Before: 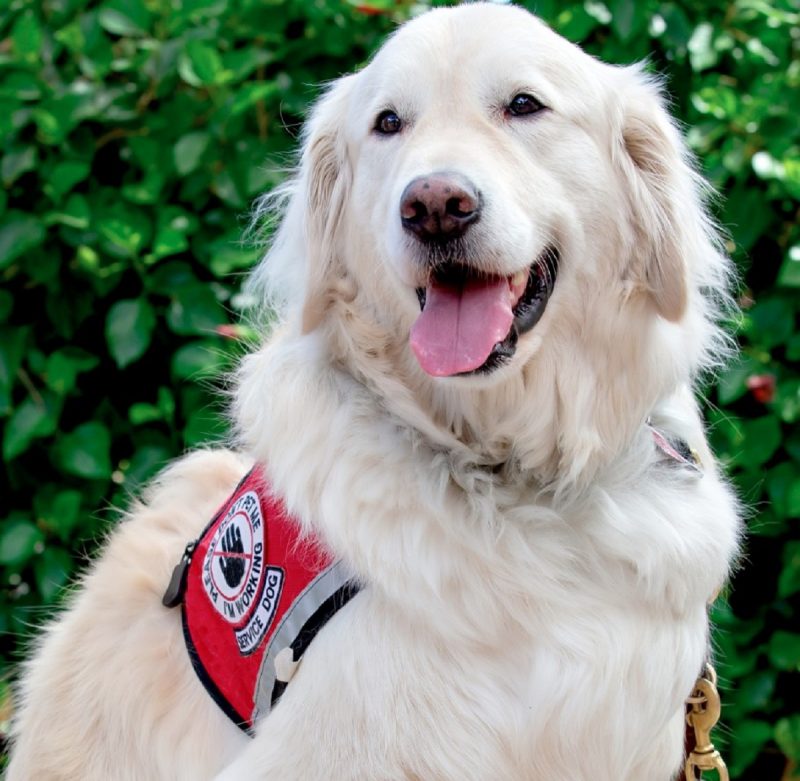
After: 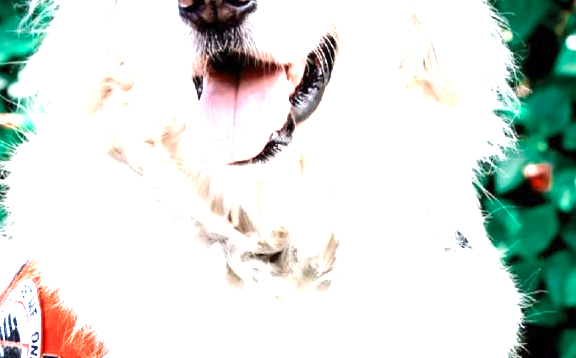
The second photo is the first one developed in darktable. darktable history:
exposure: exposure 2 EV, compensate exposure bias true, compensate highlight preservation false
color zones: curves: ch0 [(0, 0.5) (0.125, 0.4) (0.25, 0.5) (0.375, 0.4) (0.5, 0.4) (0.625, 0.6) (0.75, 0.6) (0.875, 0.5)]; ch1 [(0, 0.35) (0.125, 0.45) (0.25, 0.35) (0.375, 0.35) (0.5, 0.35) (0.625, 0.35) (0.75, 0.45) (0.875, 0.35)]; ch2 [(0, 0.6) (0.125, 0.5) (0.25, 0.5) (0.375, 0.6) (0.5, 0.6) (0.625, 0.5) (0.75, 0.5) (0.875, 0.5)]
crop and rotate: left 27.938%, top 27.046%, bottom 27.046%
tone equalizer: -8 EV -0.417 EV, -7 EV -0.389 EV, -6 EV -0.333 EV, -5 EV -0.222 EV, -3 EV 0.222 EV, -2 EV 0.333 EV, -1 EV 0.389 EV, +0 EV 0.417 EV, edges refinement/feathering 500, mask exposure compensation -1.57 EV, preserve details no
